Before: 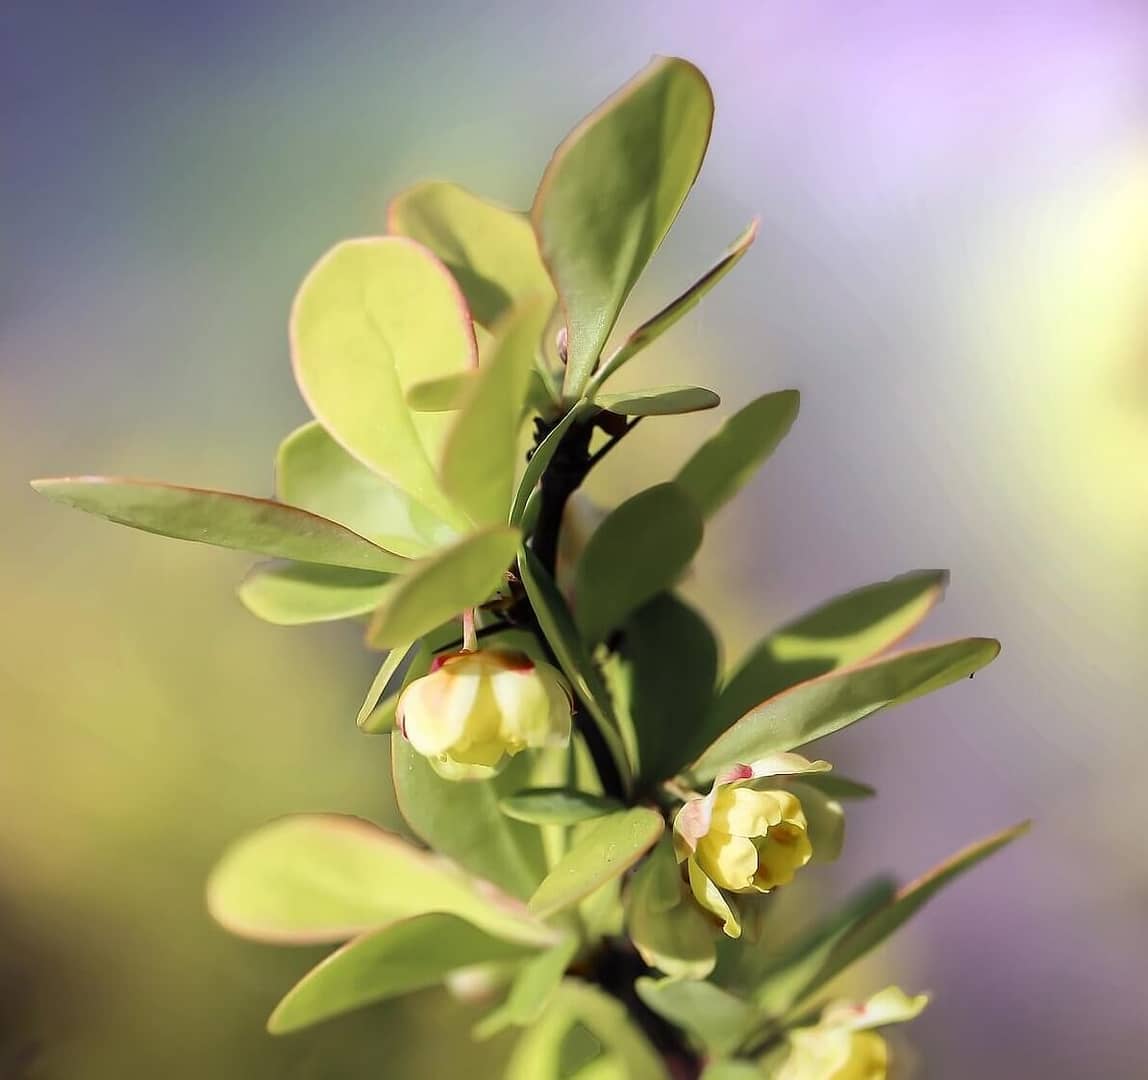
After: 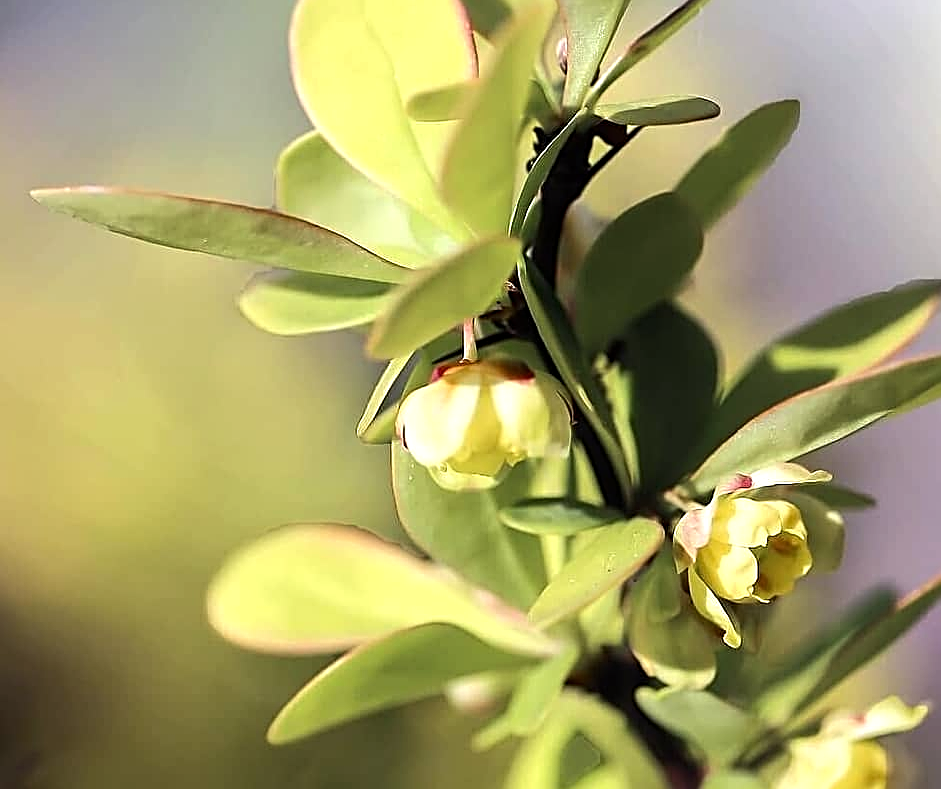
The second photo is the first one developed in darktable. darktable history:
crop: top 26.926%, right 17.955%
tone equalizer: -8 EV -0.432 EV, -7 EV -0.424 EV, -6 EV -0.321 EV, -5 EV -0.248 EV, -3 EV 0.19 EV, -2 EV 0.341 EV, -1 EV 0.382 EV, +0 EV 0.392 EV, edges refinement/feathering 500, mask exposure compensation -1.57 EV, preserve details no
sharpen: radius 2.634, amount 0.66
